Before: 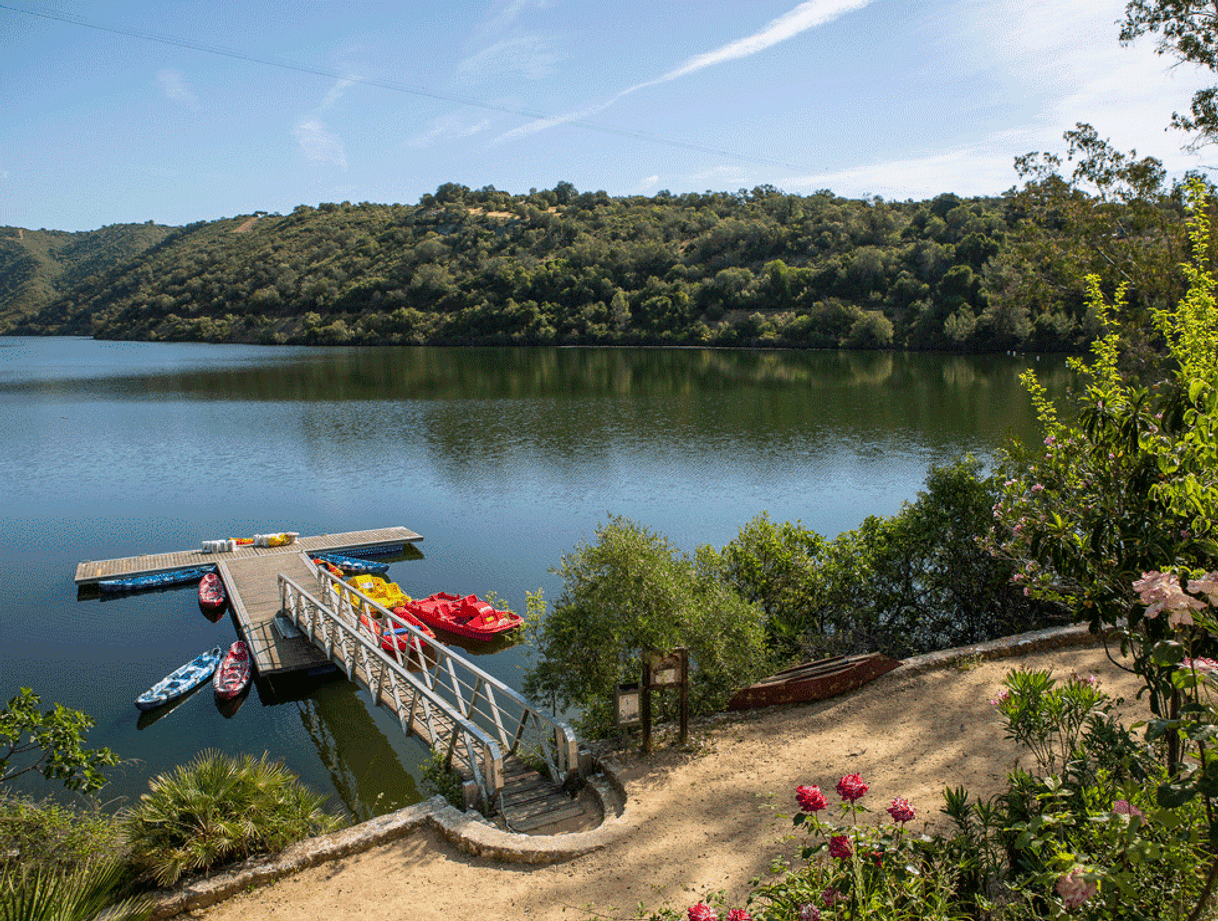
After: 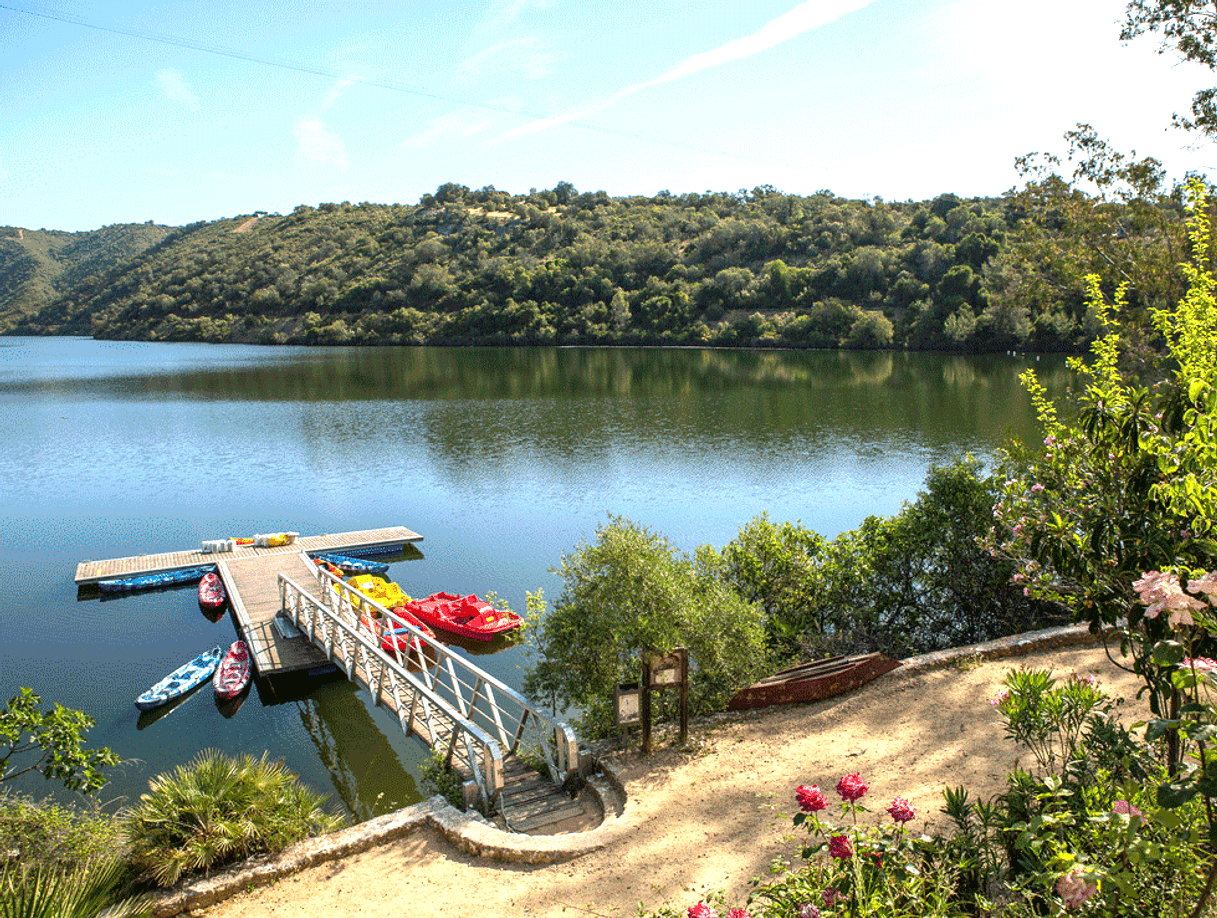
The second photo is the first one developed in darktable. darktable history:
crop: top 0.077%, bottom 0.193%
exposure: exposure 0.922 EV, compensate highlight preservation false
color correction: highlights b* -0.002, saturation 0.993
